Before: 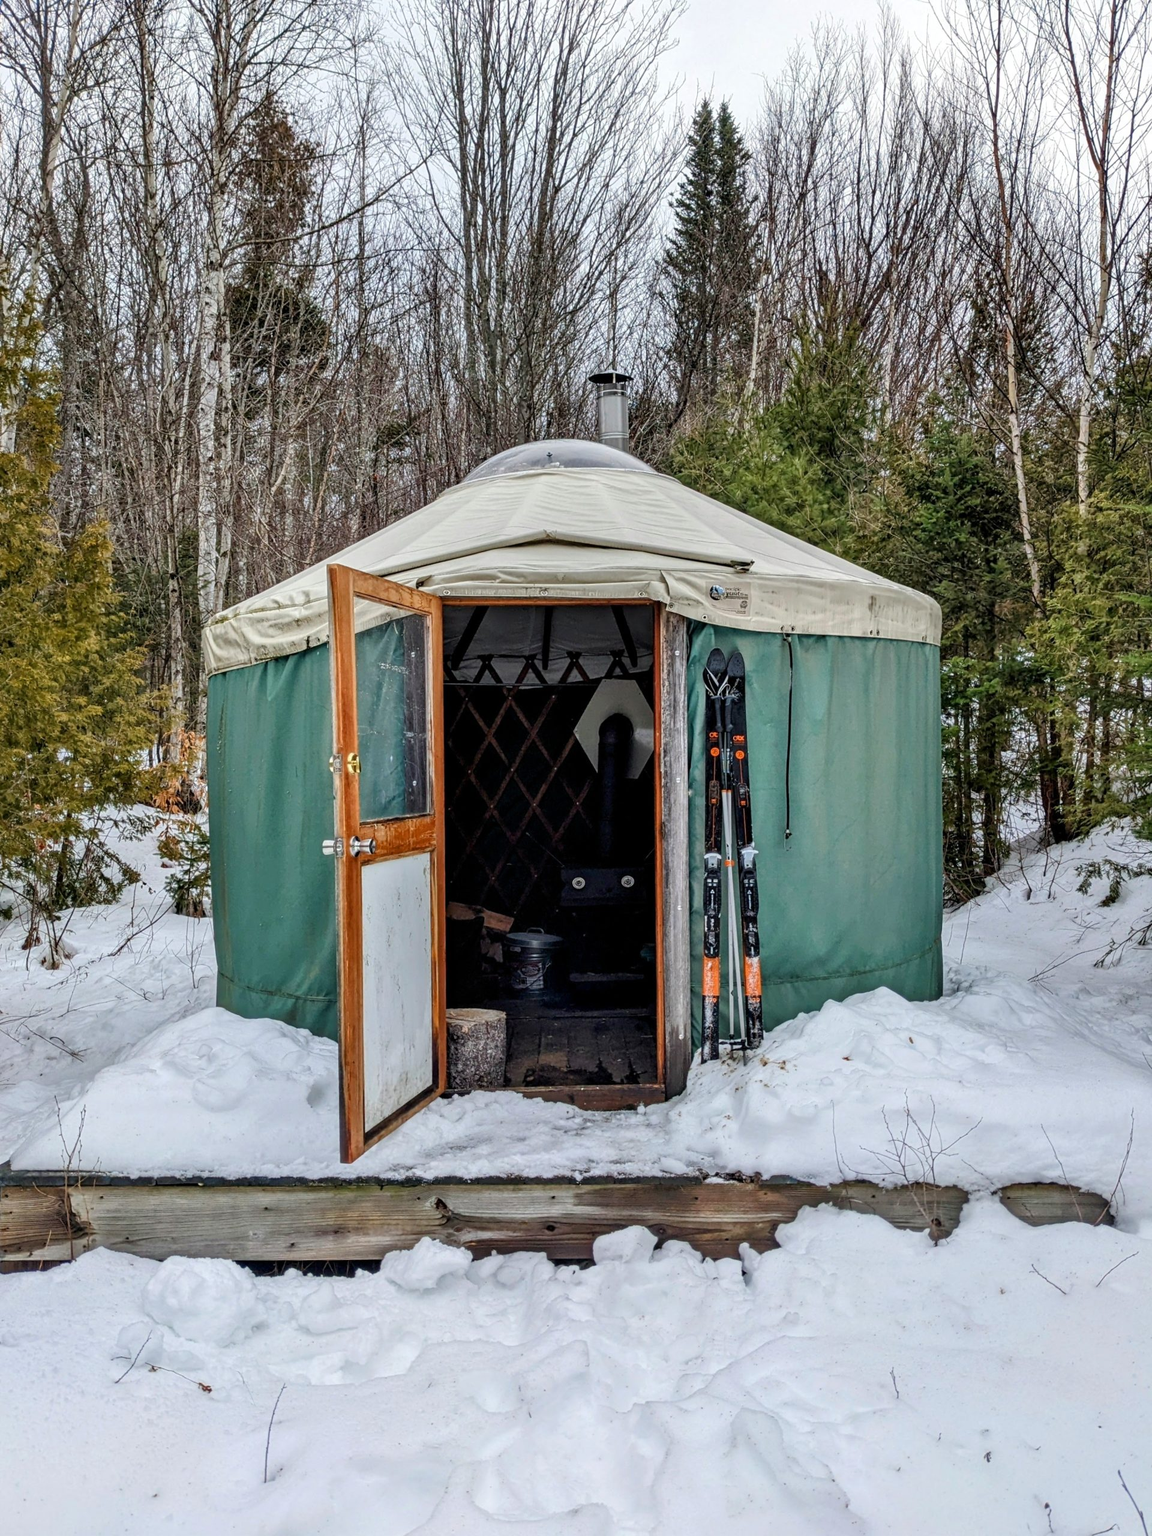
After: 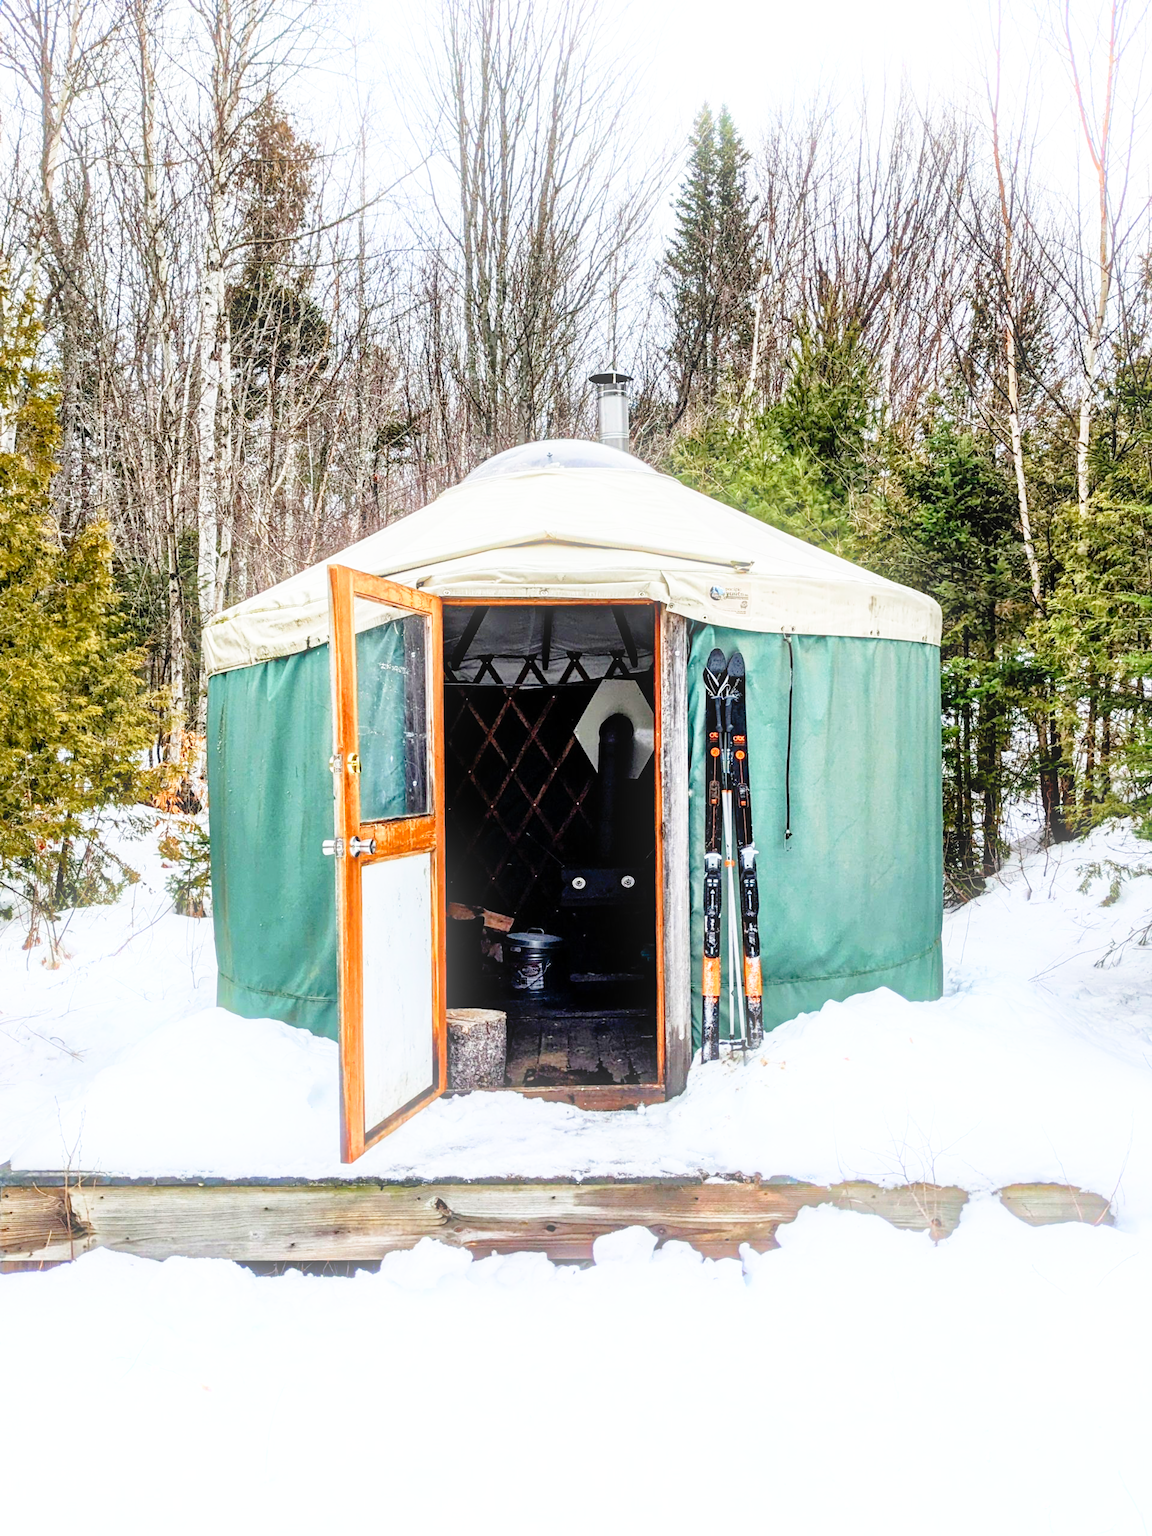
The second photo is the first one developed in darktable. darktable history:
base curve: curves: ch0 [(0, 0) (0.012, 0.01) (0.073, 0.168) (0.31, 0.711) (0.645, 0.957) (1, 1)], preserve colors none
shadows and highlights: shadows 37.27, highlights -28.18, soften with gaussian
bloom: size 15%, threshold 97%, strength 7%
